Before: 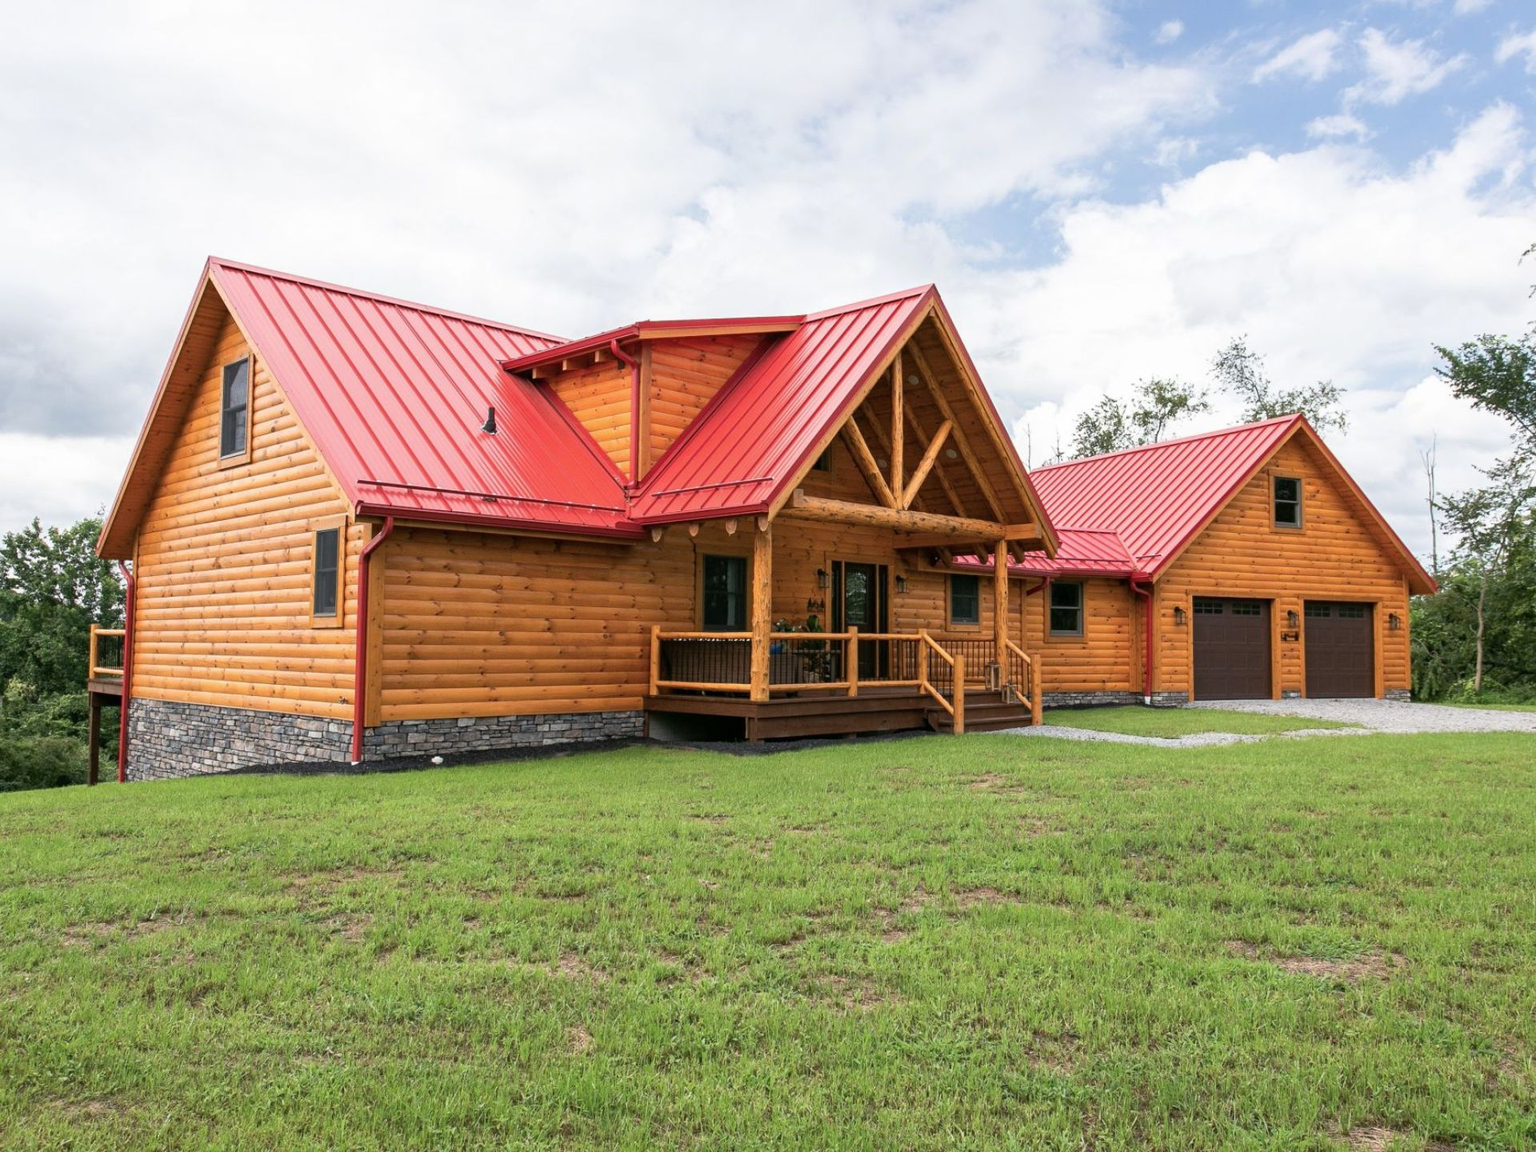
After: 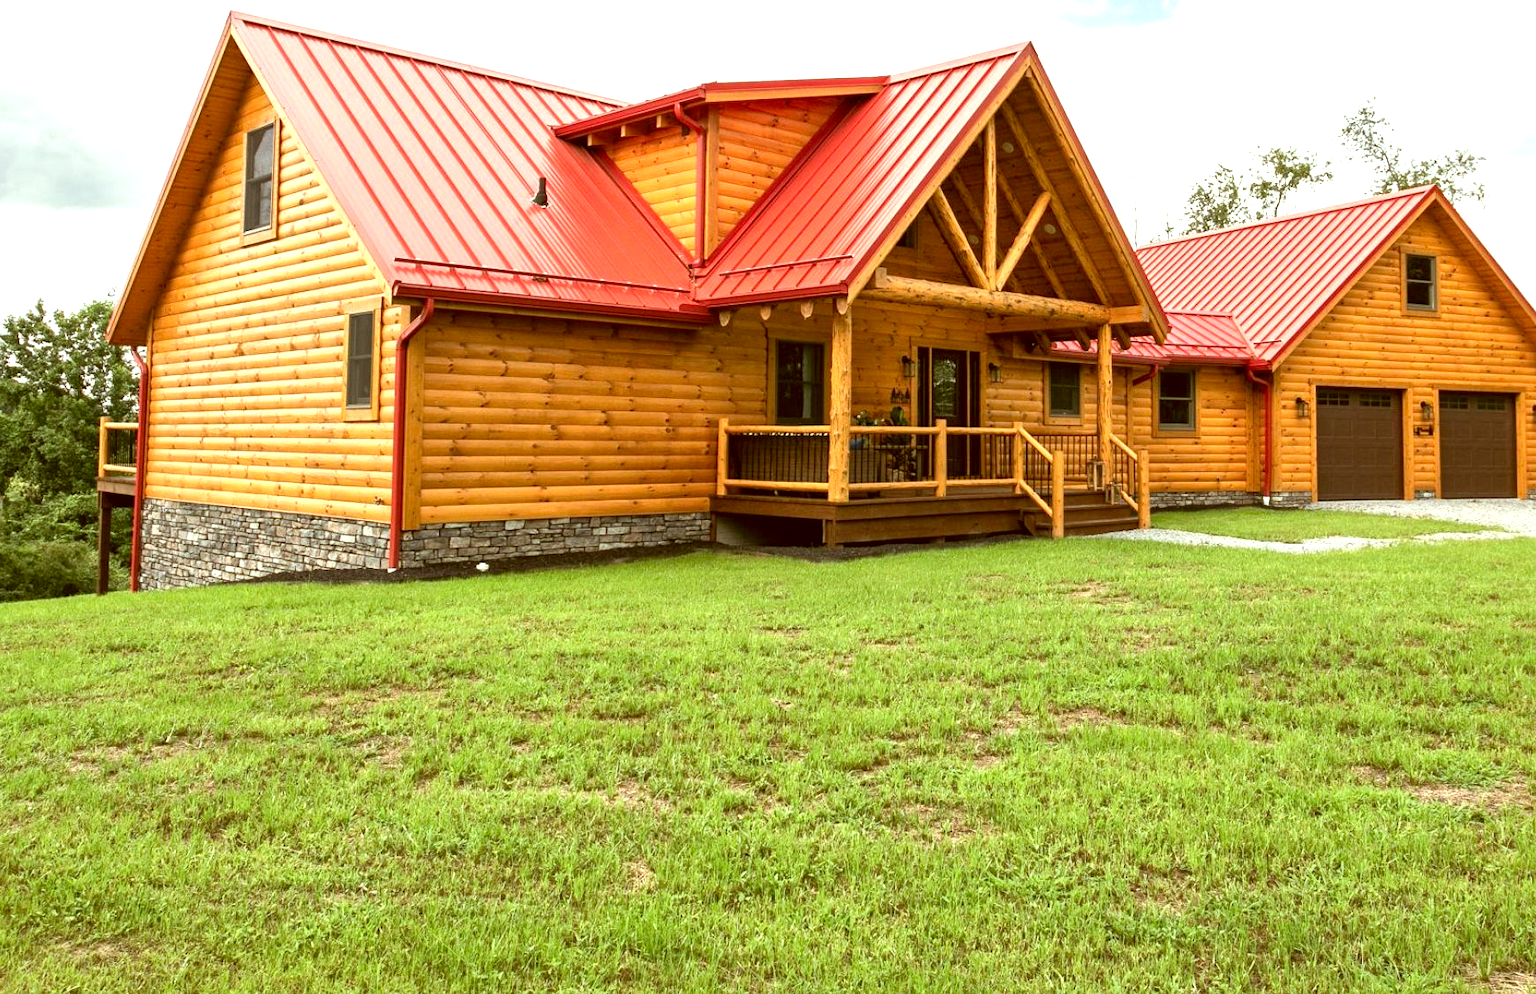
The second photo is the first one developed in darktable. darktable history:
color correction: highlights a* -5.49, highlights b* 9.8, shadows a* 9.48, shadows b* 24.98
crop: top 21.426%, right 9.371%, bottom 0.252%
local contrast: mode bilateral grid, contrast 21, coarseness 50, detail 129%, midtone range 0.2
exposure: exposure 0.643 EV, compensate highlight preservation false
